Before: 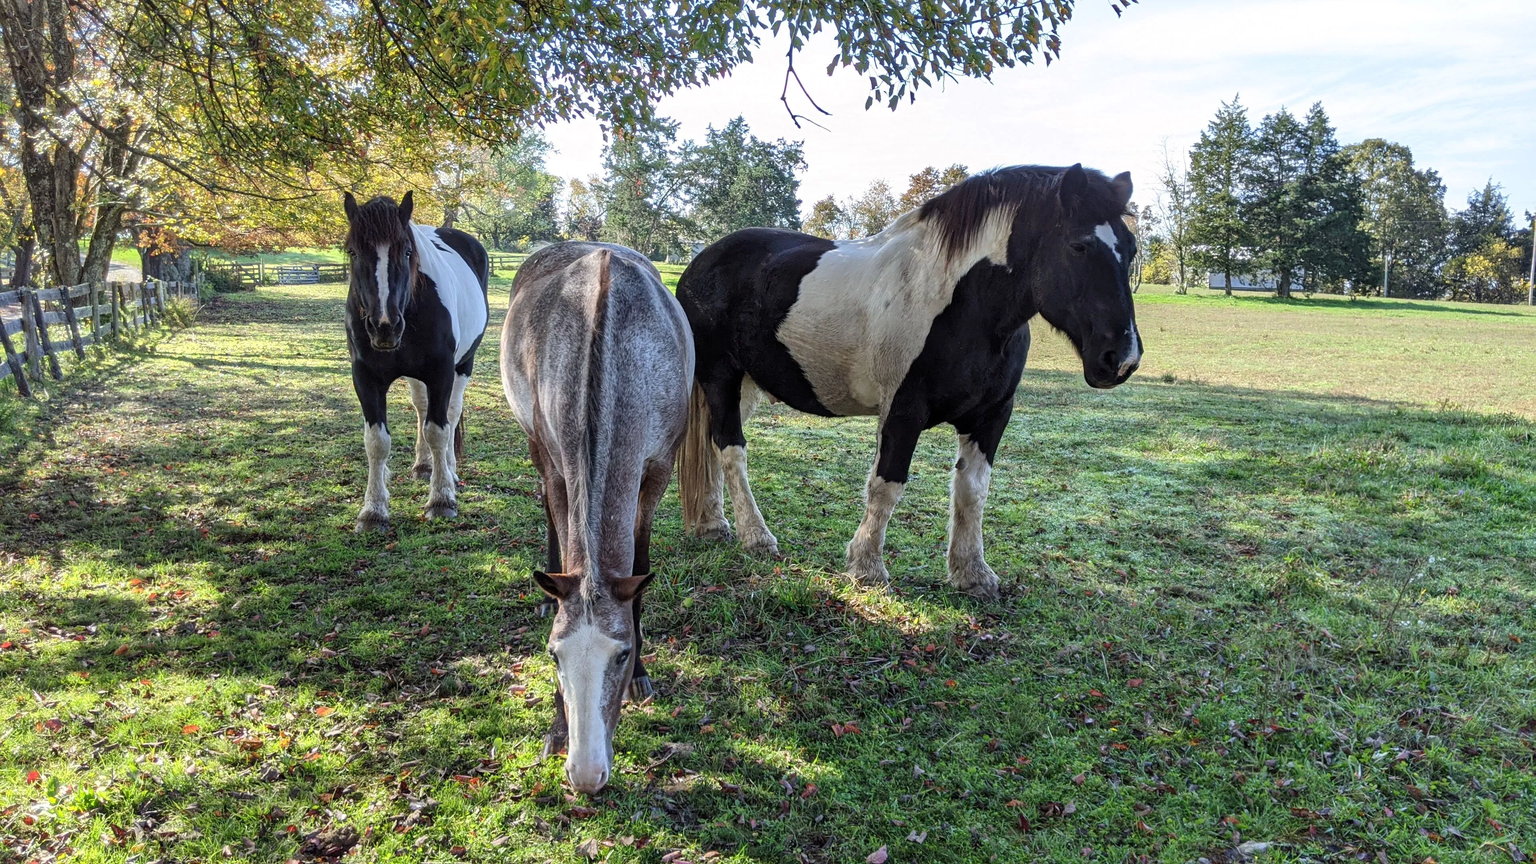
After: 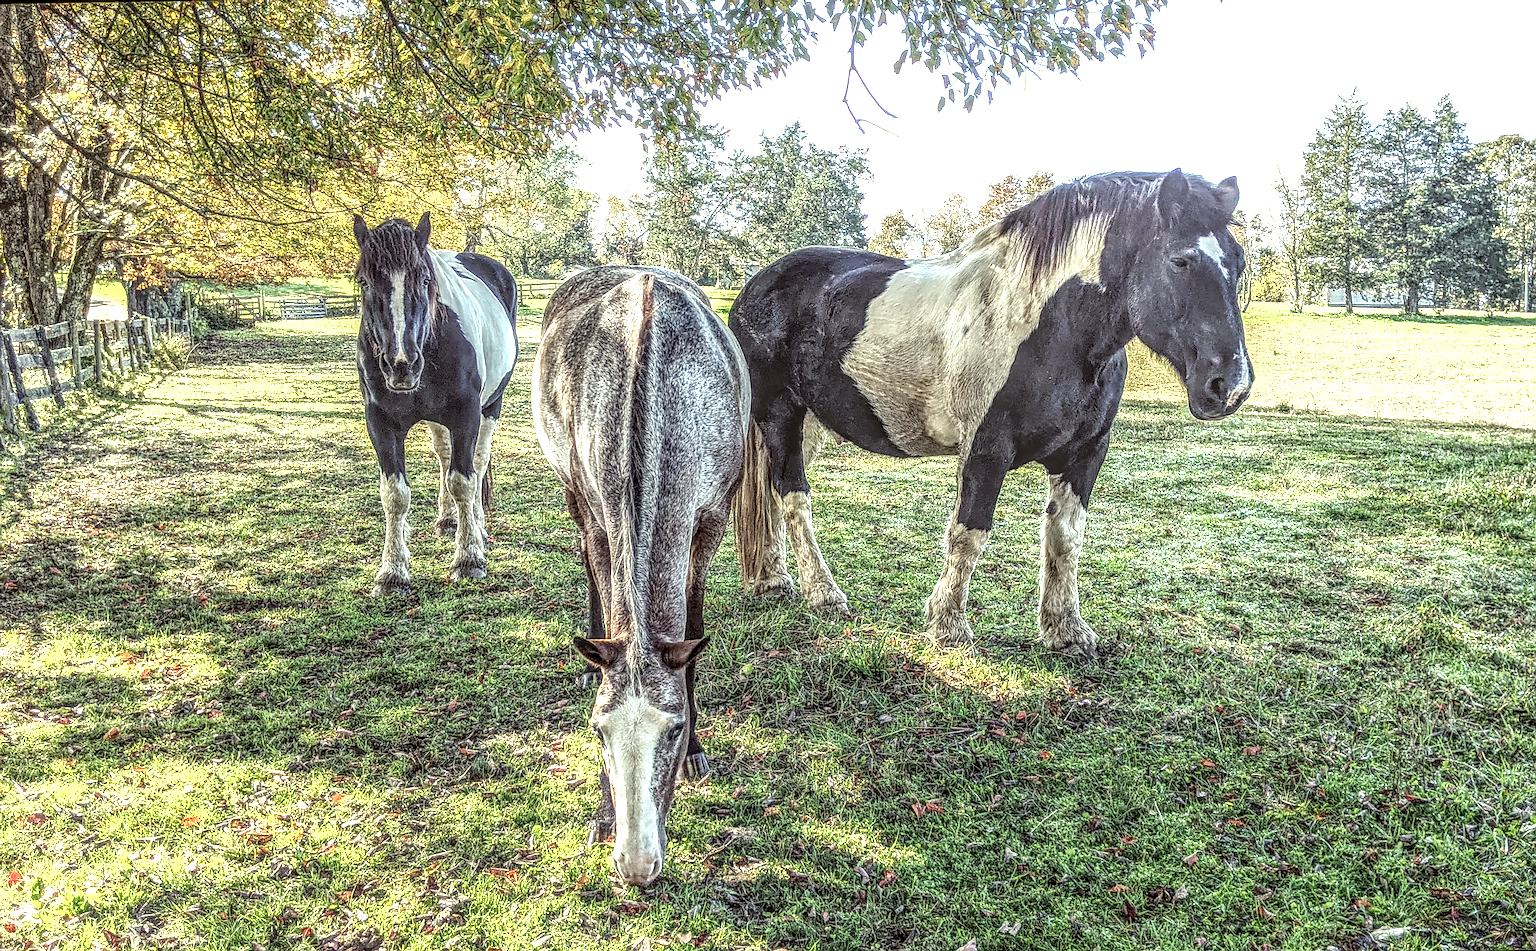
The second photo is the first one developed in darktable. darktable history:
crop and rotate: left 1.088%, right 8.807%
sharpen: radius 1.4, amount 1.25, threshold 0.7
local contrast: highlights 0%, shadows 0%, detail 300%, midtone range 0.3
color balance rgb: shadows lift › chroma 2%, shadows lift › hue 263°, highlights gain › chroma 8%, highlights gain › hue 84°, linear chroma grading › global chroma -15%, saturation formula JzAzBz (2021)
rotate and perspective: rotation -1°, crop left 0.011, crop right 0.989, crop top 0.025, crop bottom 0.975
exposure: black level correction 0, exposure 0.877 EV, compensate exposure bias true, compensate highlight preservation false
color correction: highlights a* -3.28, highlights b* -6.24, shadows a* 3.1, shadows b* 5.19
contrast equalizer: octaves 7, y [[0.6 ×6], [0.55 ×6], [0 ×6], [0 ×6], [0 ×6]], mix -0.3
